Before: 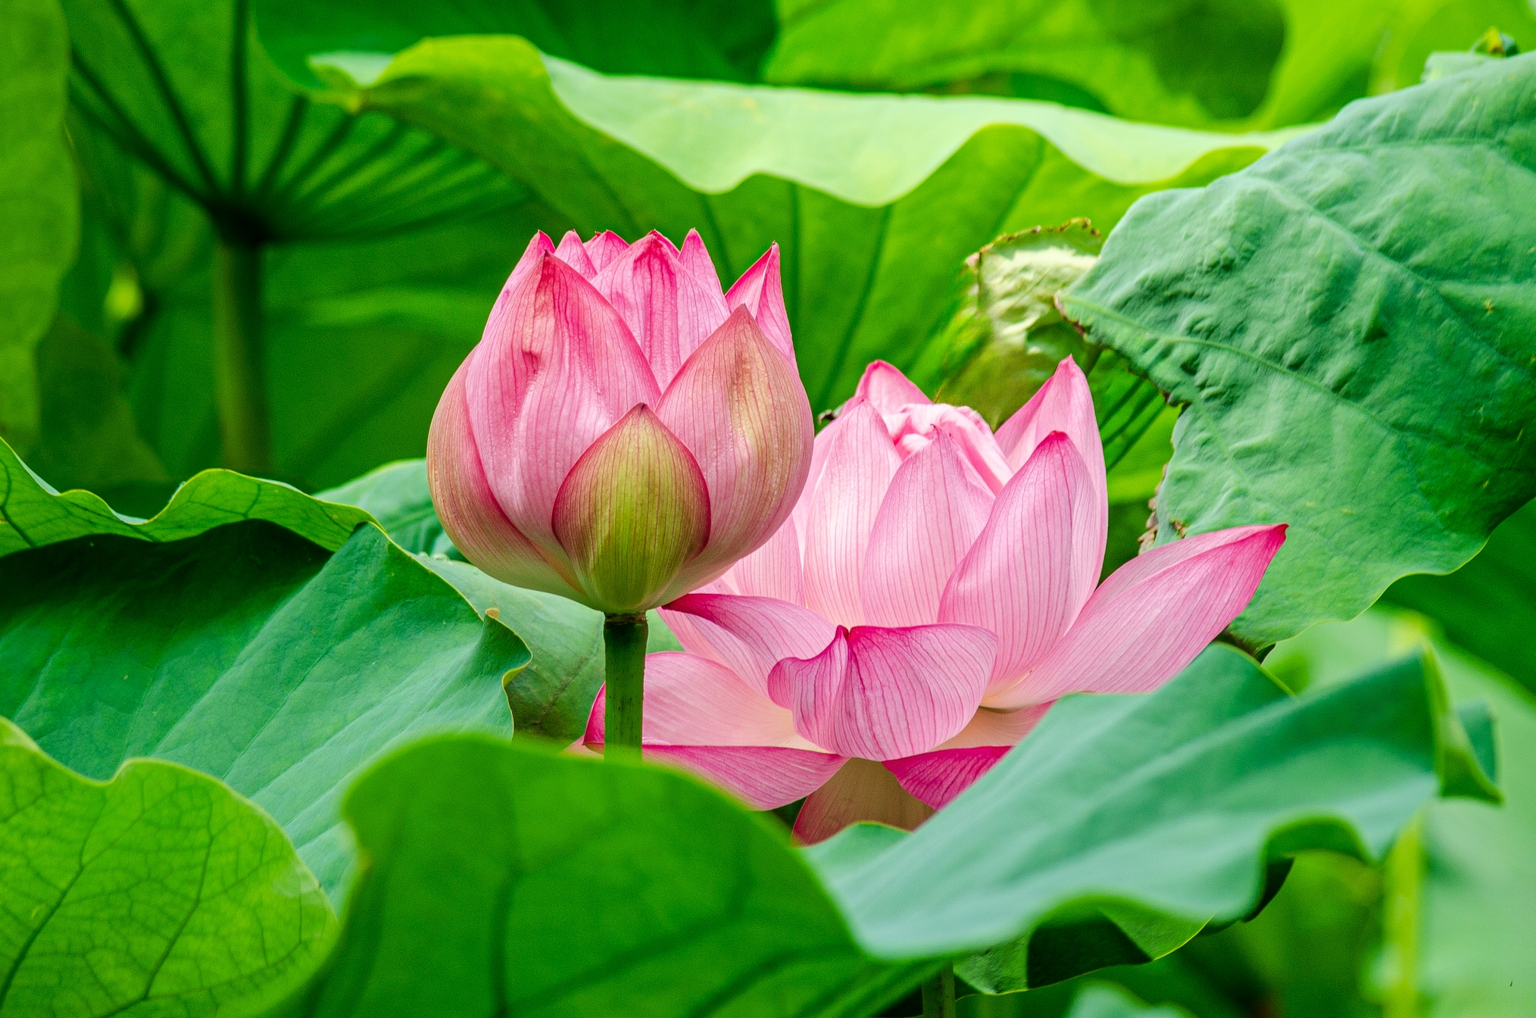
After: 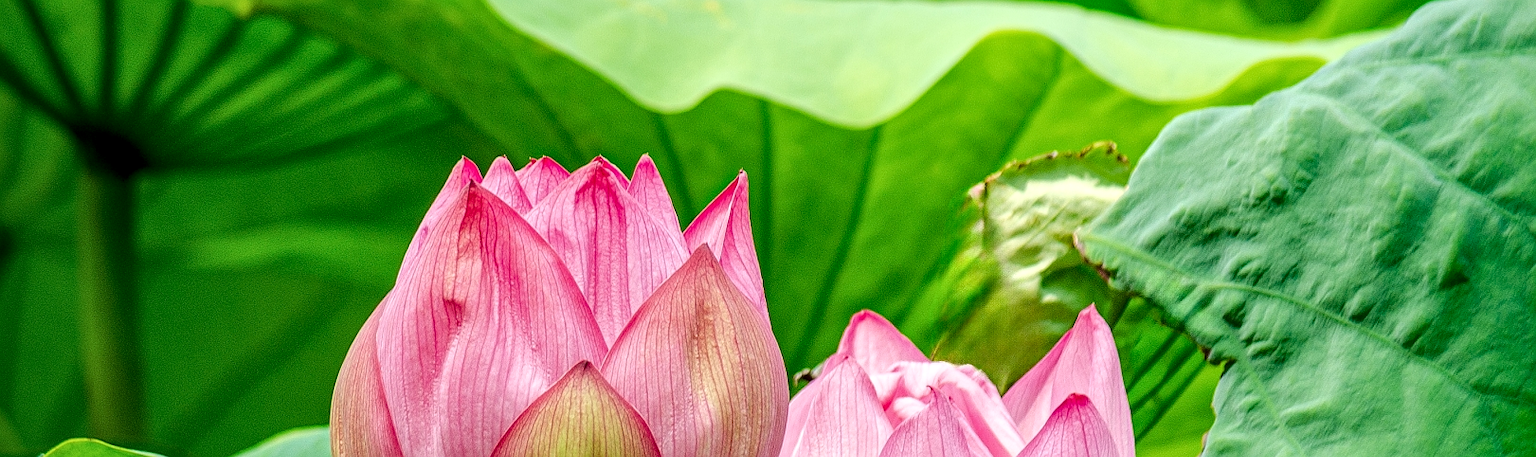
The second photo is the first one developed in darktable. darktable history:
local contrast: on, module defaults
sharpen: radius 0.984, amount 0.603
crop and rotate: left 9.684%, top 9.701%, right 5.847%, bottom 52.296%
